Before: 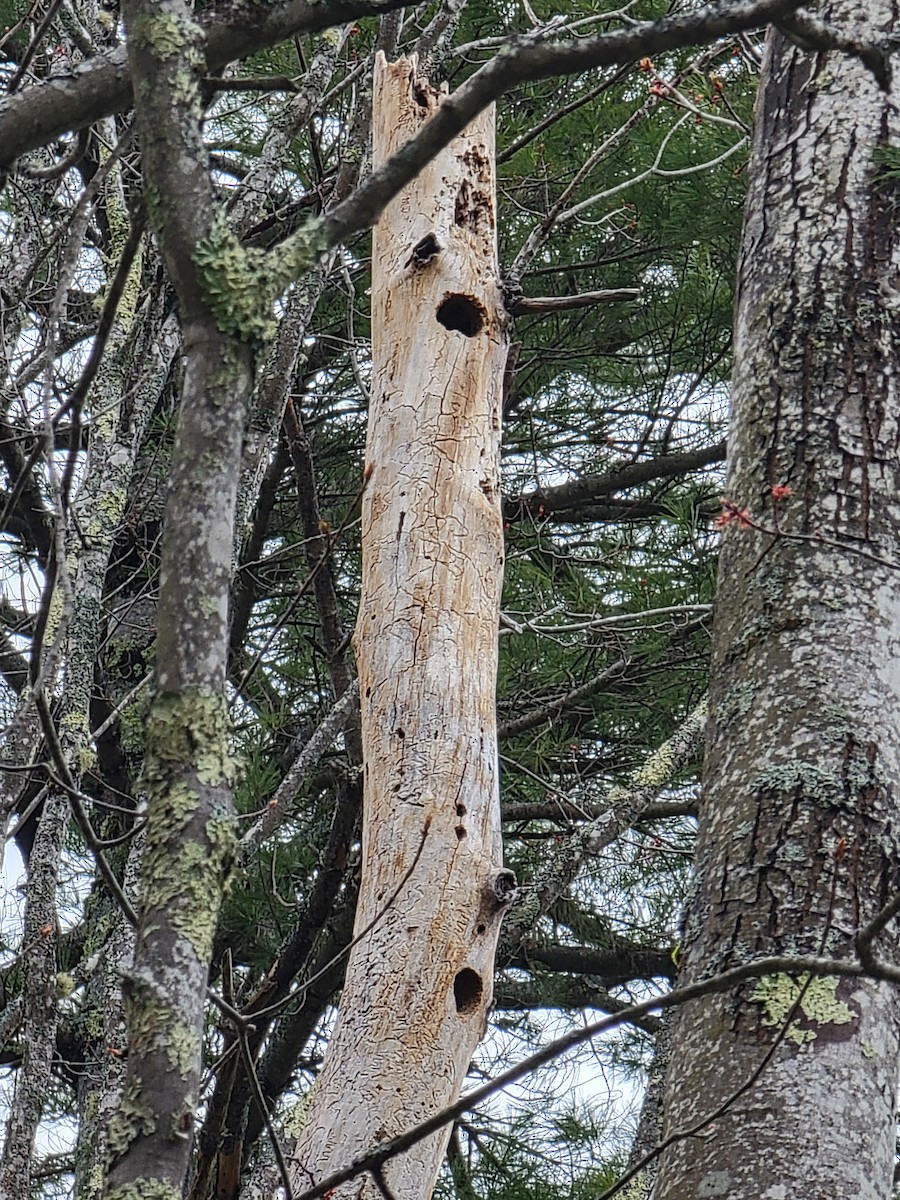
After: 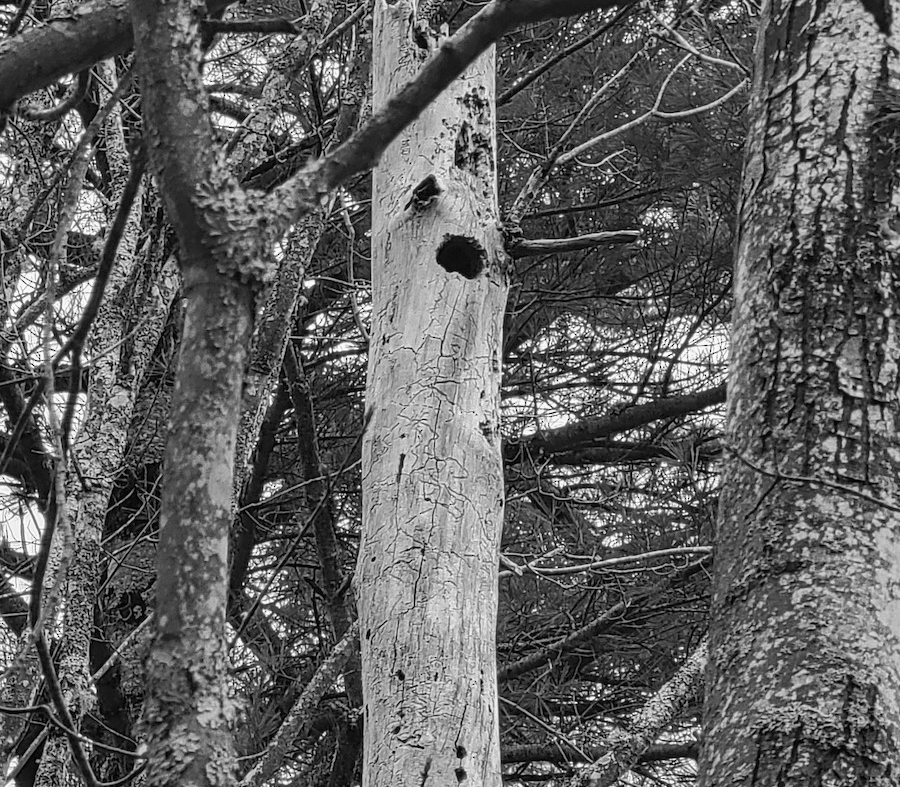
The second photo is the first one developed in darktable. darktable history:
monochrome: a -11.7, b 1.62, size 0.5, highlights 0.38
crop and rotate: top 4.848%, bottom 29.503%
